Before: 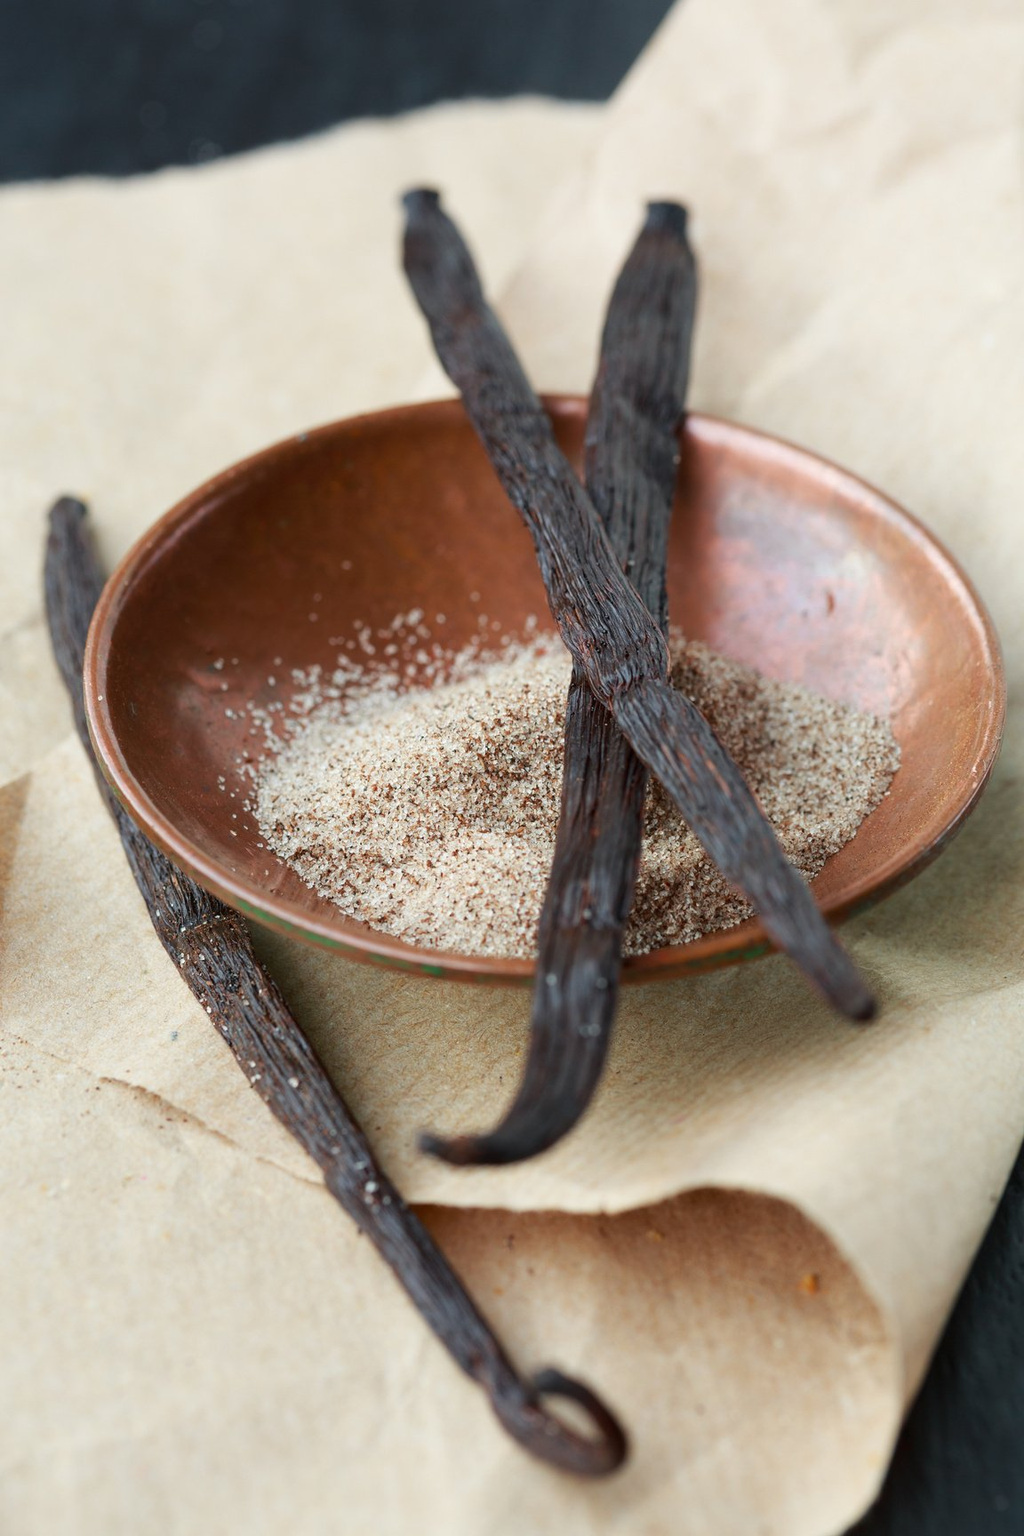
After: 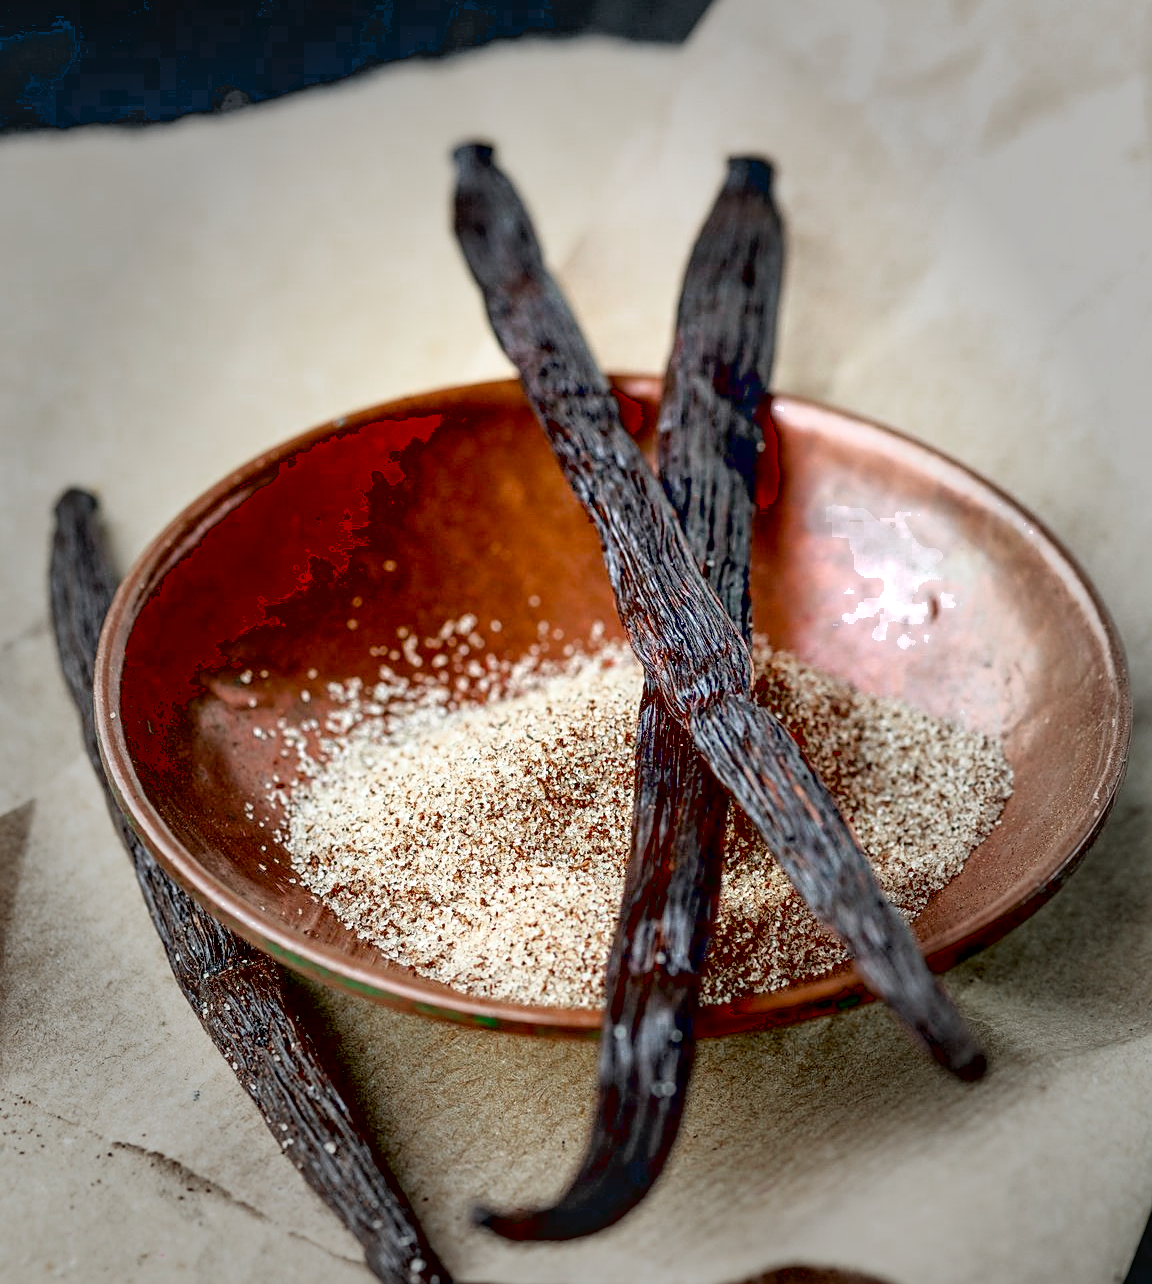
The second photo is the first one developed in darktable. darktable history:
exposure: black level correction 0.032, exposure 0.311 EV, compensate exposure bias true, compensate highlight preservation false
sharpen: on, module defaults
crop: top 4.105%, bottom 21.547%
color zones: curves: ch0 [(0.203, 0.433) (0.607, 0.517) (0.697, 0.696) (0.705, 0.897)]
vignetting: fall-off start 48.76%, automatic ratio true, width/height ratio 1.284
tone curve: curves: ch0 [(0, 0) (0.003, 0.022) (0.011, 0.025) (0.025, 0.025) (0.044, 0.029) (0.069, 0.042) (0.1, 0.068) (0.136, 0.118) (0.177, 0.176) (0.224, 0.233) (0.277, 0.299) (0.335, 0.371) (0.399, 0.448) (0.468, 0.526) (0.543, 0.605) (0.623, 0.684) (0.709, 0.775) (0.801, 0.869) (0.898, 0.957) (1, 1)], color space Lab, linked channels, preserve colors none
local contrast: on, module defaults
shadows and highlights: low approximation 0.01, soften with gaussian
